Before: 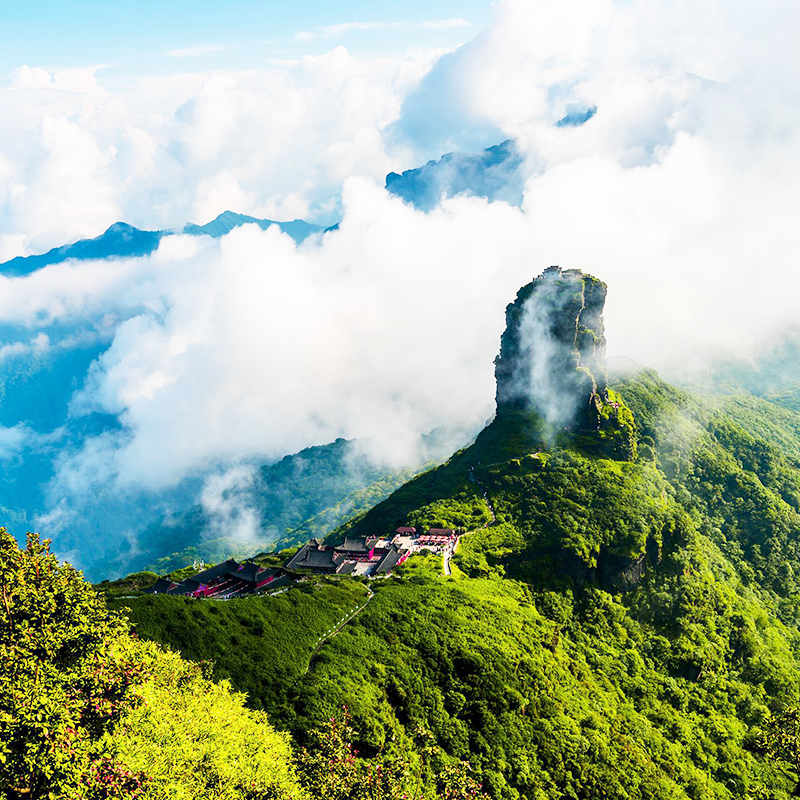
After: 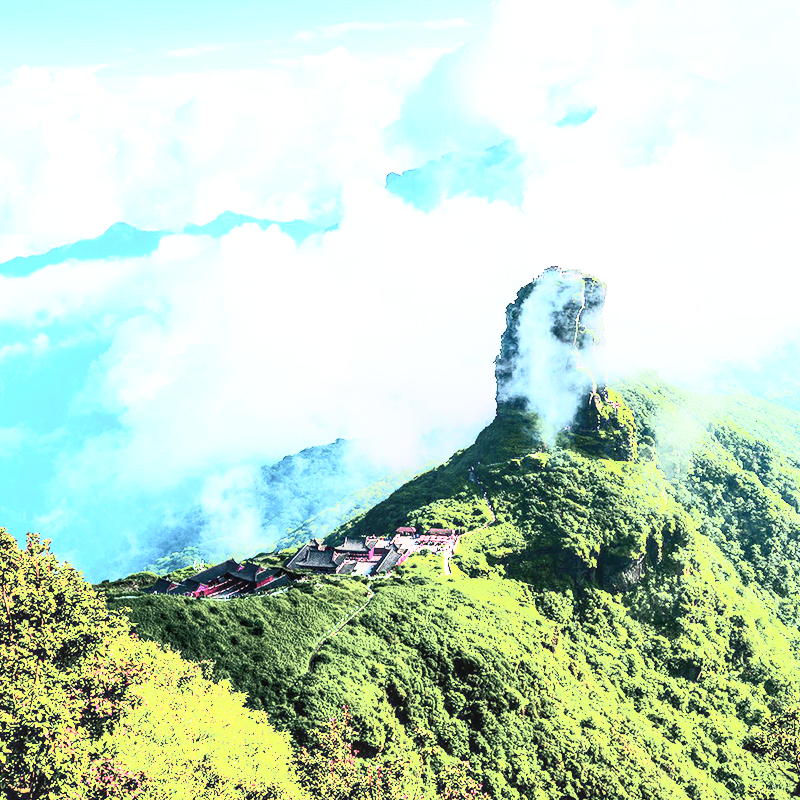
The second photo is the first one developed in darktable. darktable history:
exposure: black level correction 0, exposure 1.015 EV, compensate exposure bias true, compensate highlight preservation false
tone curve: curves: ch0 [(0, 0) (0.059, 0.027) (0.162, 0.125) (0.304, 0.279) (0.547, 0.532) (0.828, 0.815) (1, 0.983)]; ch1 [(0, 0) (0.23, 0.166) (0.34, 0.308) (0.371, 0.337) (0.429, 0.411) (0.477, 0.462) (0.499, 0.498) (0.529, 0.537) (0.559, 0.582) (0.743, 0.798) (1, 1)]; ch2 [(0, 0) (0.431, 0.414) (0.498, 0.503) (0.524, 0.528) (0.568, 0.546) (0.6, 0.597) (0.634, 0.645) (0.728, 0.742) (1, 1)], color space Lab, independent channels, preserve colors none
color calibration: illuminant as shot in camera, x 0.358, y 0.373, temperature 4628.91 K
local contrast: on, module defaults
contrast brightness saturation: contrast 0.57, brightness 0.57, saturation -0.34
